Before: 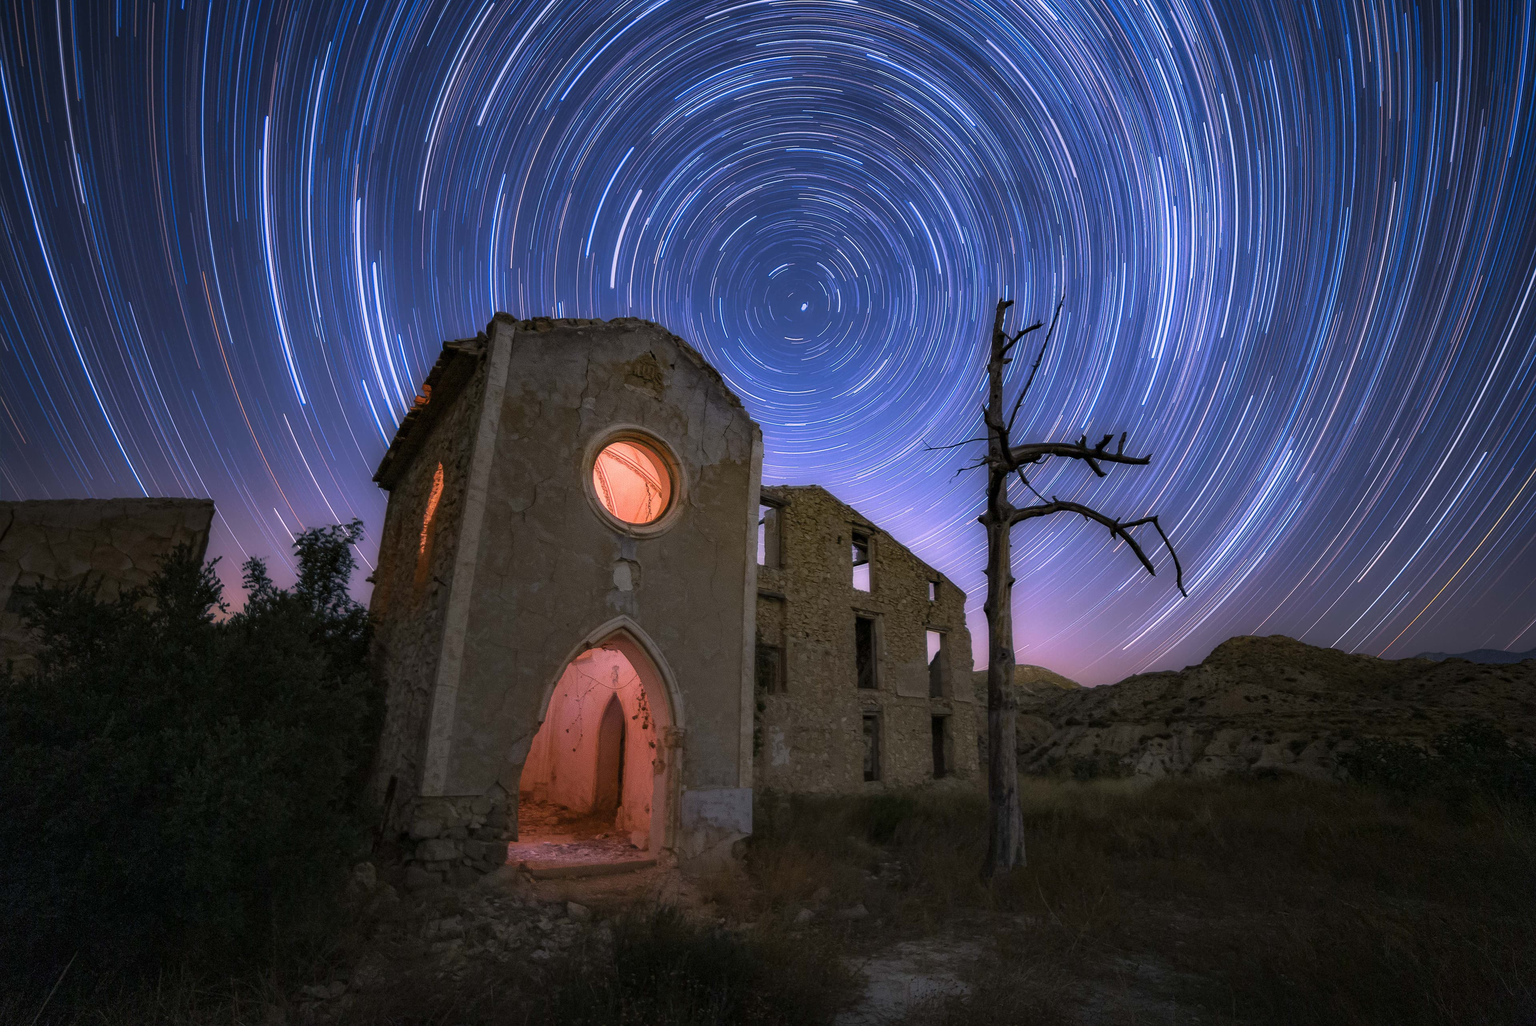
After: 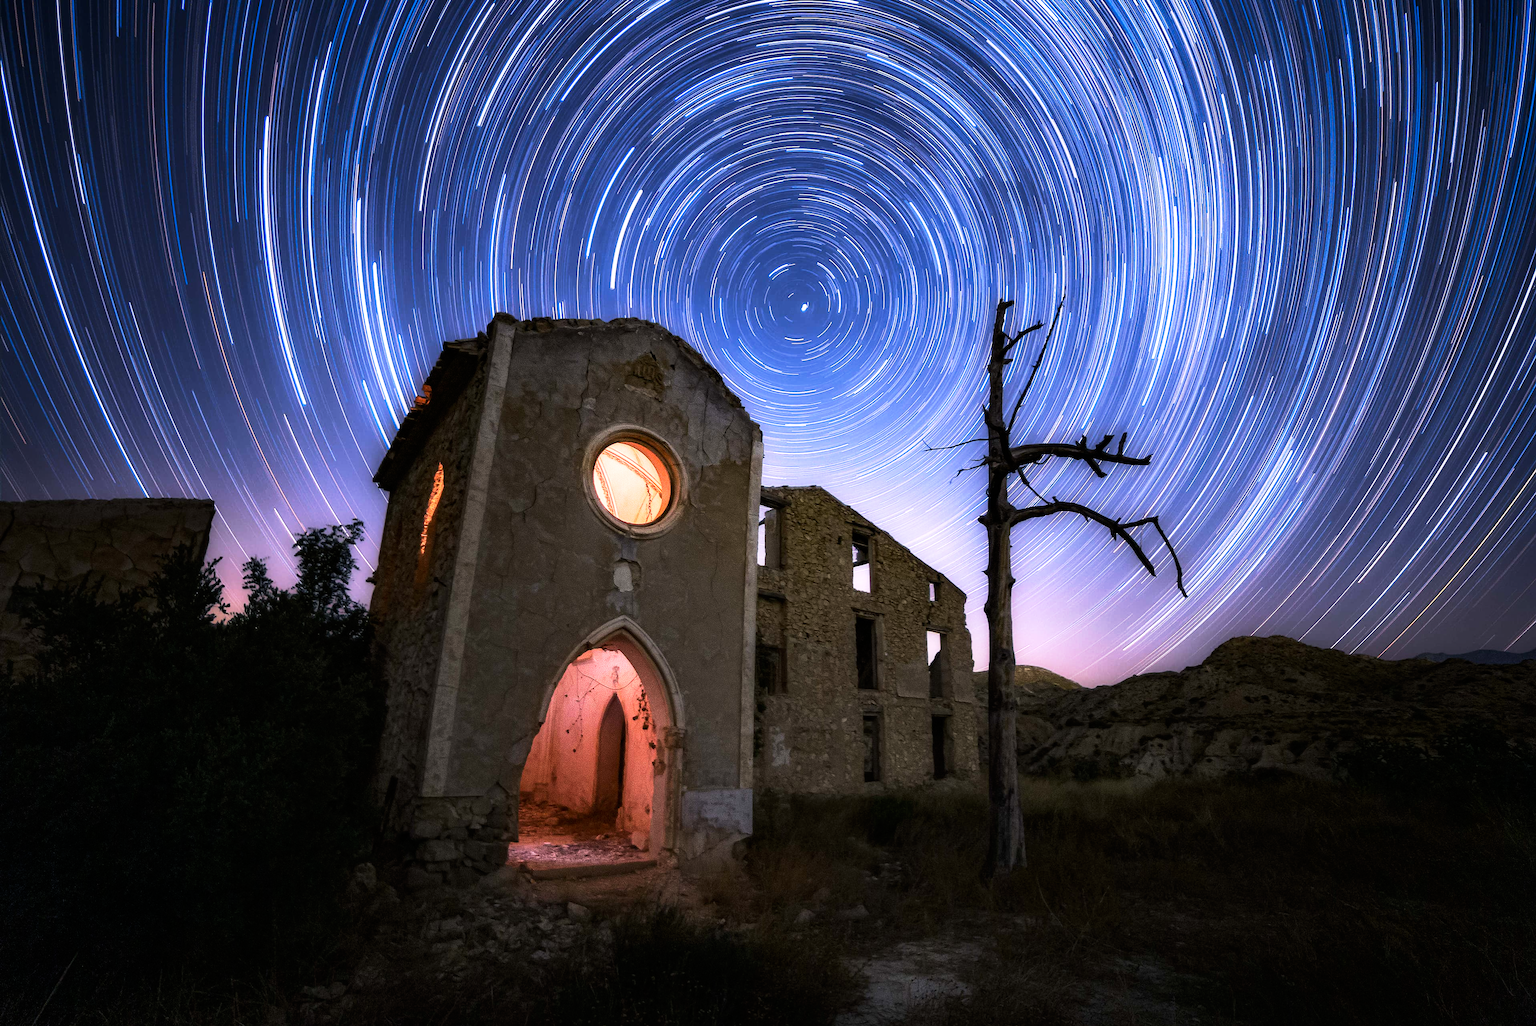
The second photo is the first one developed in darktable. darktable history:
base curve: curves: ch0 [(0, 0) (0.005, 0.002) (0.193, 0.295) (0.399, 0.664) (0.75, 0.928) (1, 1)], preserve colors none
tone equalizer: -8 EV -0.747 EV, -7 EV -0.725 EV, -6 EV -0.575 EV, -5 EV -0.413 EV, -3 EV 0.395 EV, -2 EV 0.6 EV, -1 EV 0.695 EV, +0 EV 0.742 EV, edges refinement/feathering 500, mask exposure compensation -1.57 EV, preserve details no
